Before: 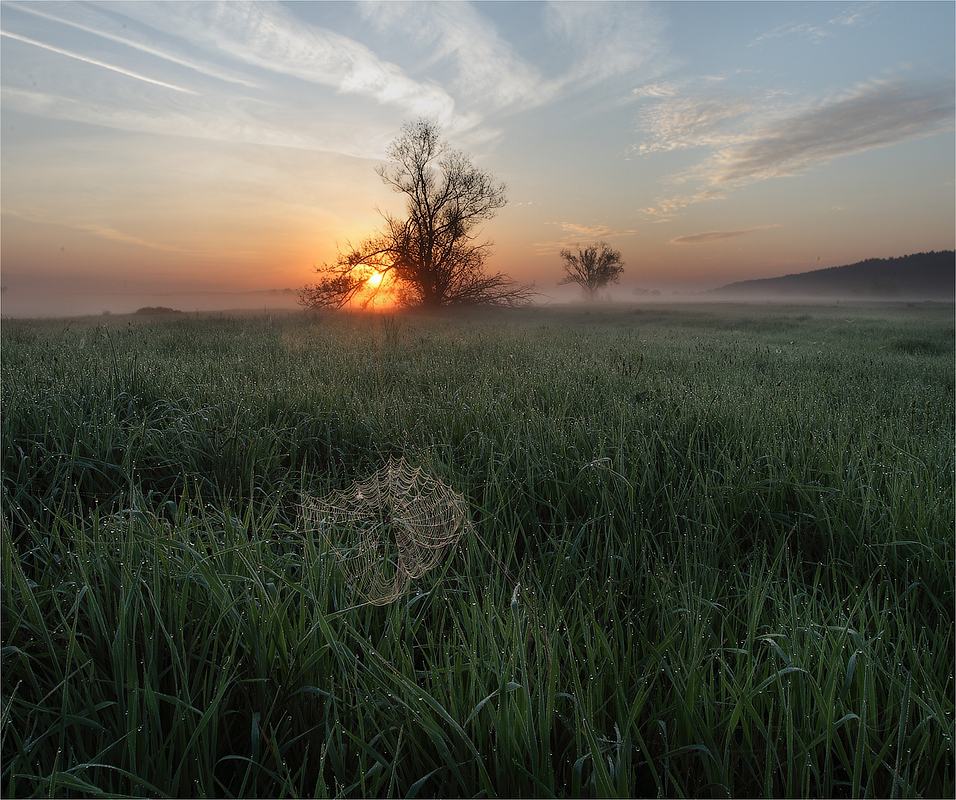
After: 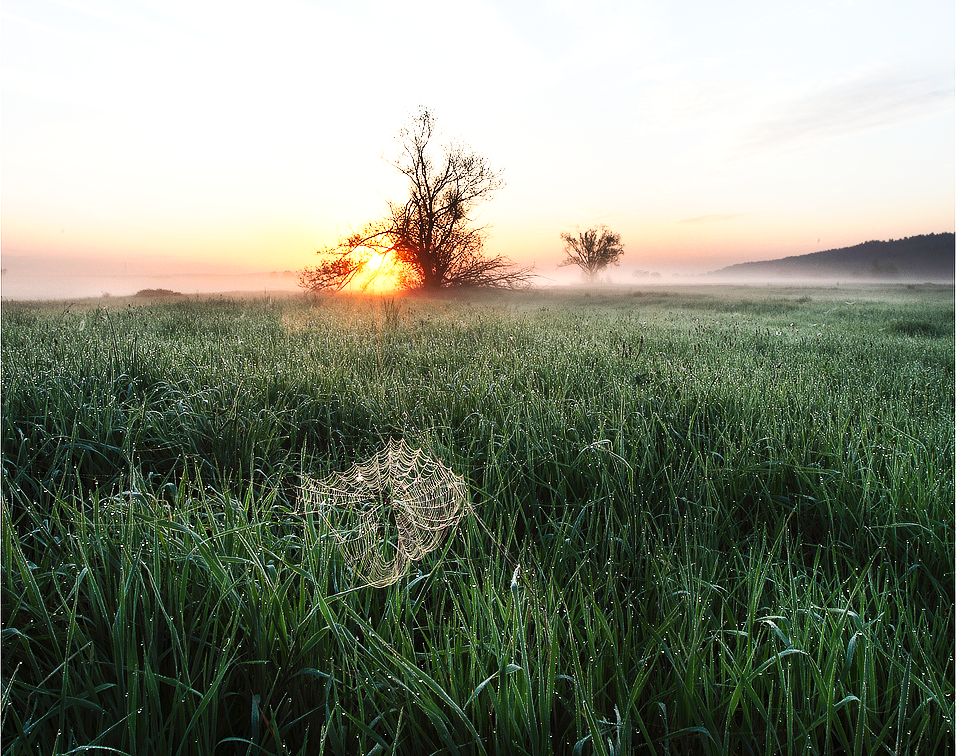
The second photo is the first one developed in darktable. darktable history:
tone curve: curves: ch0 [(0, 0) (0.003, 0.003) (0.011, 0.009) (0.025, 0.022) (0.044, 0.037) (0.069, 0.051) (0.1, 0.079) (0.136, 0.114) (0.177, 0.152) (0.224, 0.212) (0.277, 0.281) (0.335, 0.358) (0.399, 0.459) (0.468, 0.573) (0.543, 0.684) (0.623, 0.779) (0.709, 0.866) (0.801, 0.949) (0.898, 0.98) (1, 1)], preserve colors none
contrast brightness saturation: contrast 0.141
crop and rotate: top 2.34%, bottom 3.112%
exposure: black level correction 0, exposure 1.107 EV, compensate highlight preservation false
